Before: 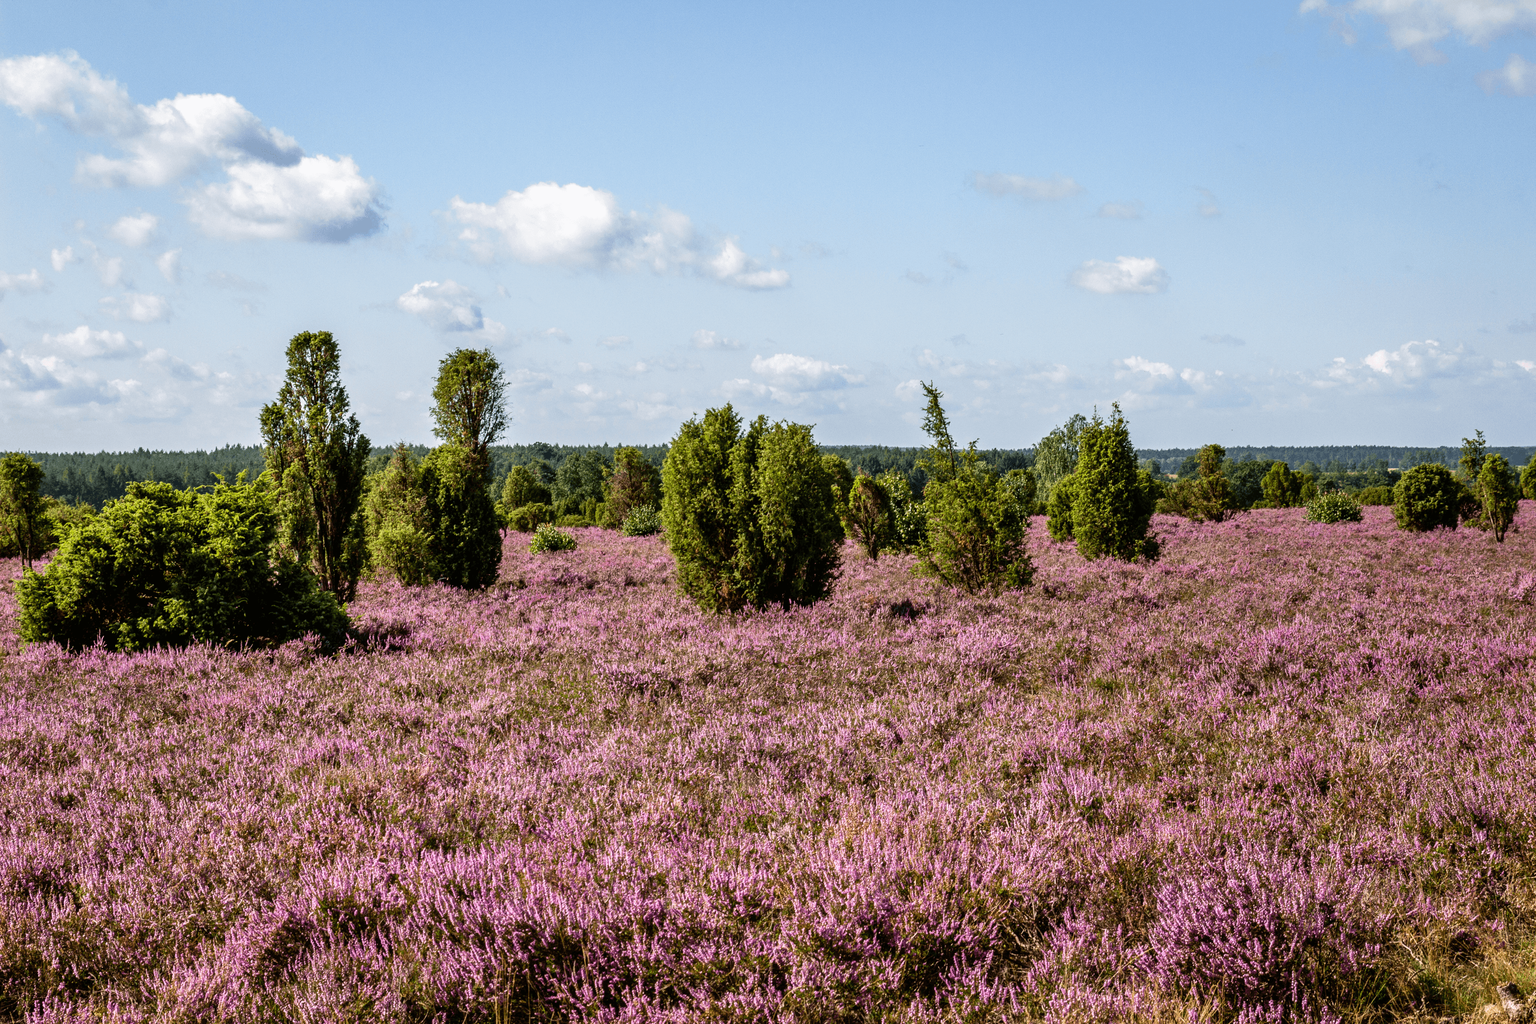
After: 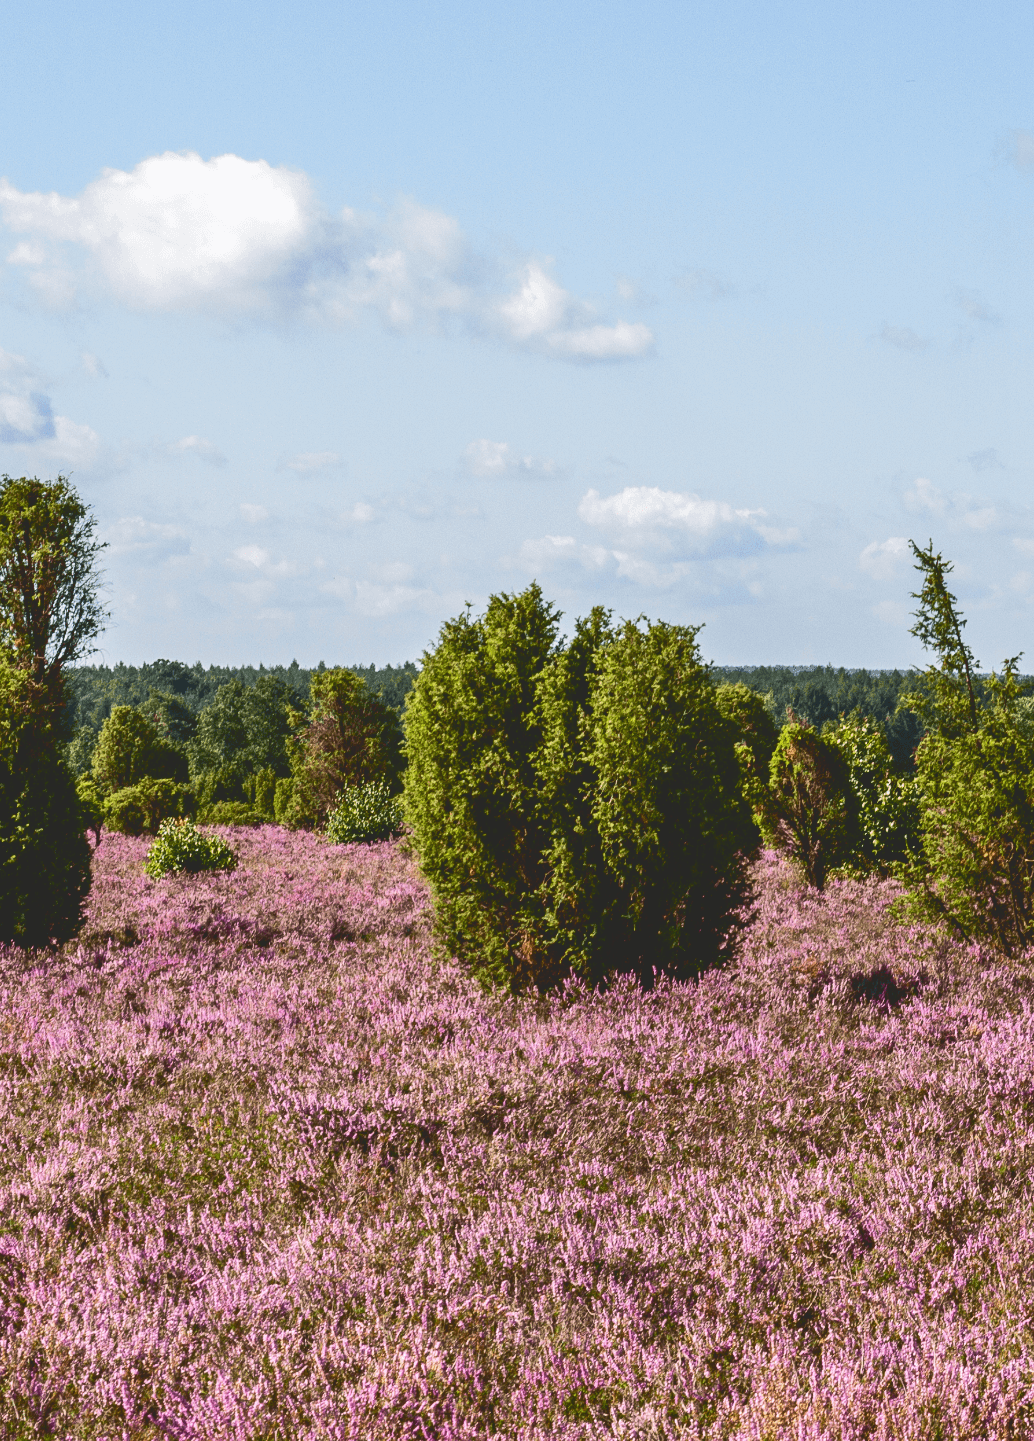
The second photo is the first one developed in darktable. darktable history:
crop and rotate: left 29.672%, top 10.246%, right 35.861%, bottom 17.672%
tone curve: curves: ch0 [(0, 0) (0.003, 0.156) (0.011, 0.156) (0.025, 0.157) (0.044, 0.164) (0.069, 0.172) (0.1, 0.181) (0.136, 0.191) (0.177, 0.214) (0.224, 0.245) (0.277, 0.285) (0.335, 0.333) (0.399, 0.387) (0.468, 0.471) (0.543, 0.556) (0.623, 0.648) (0.709, 0.734) (0.801, 0.809) (0.898, 0.891) (1, 1)], color space Lab, independent channels, preserve colors none
